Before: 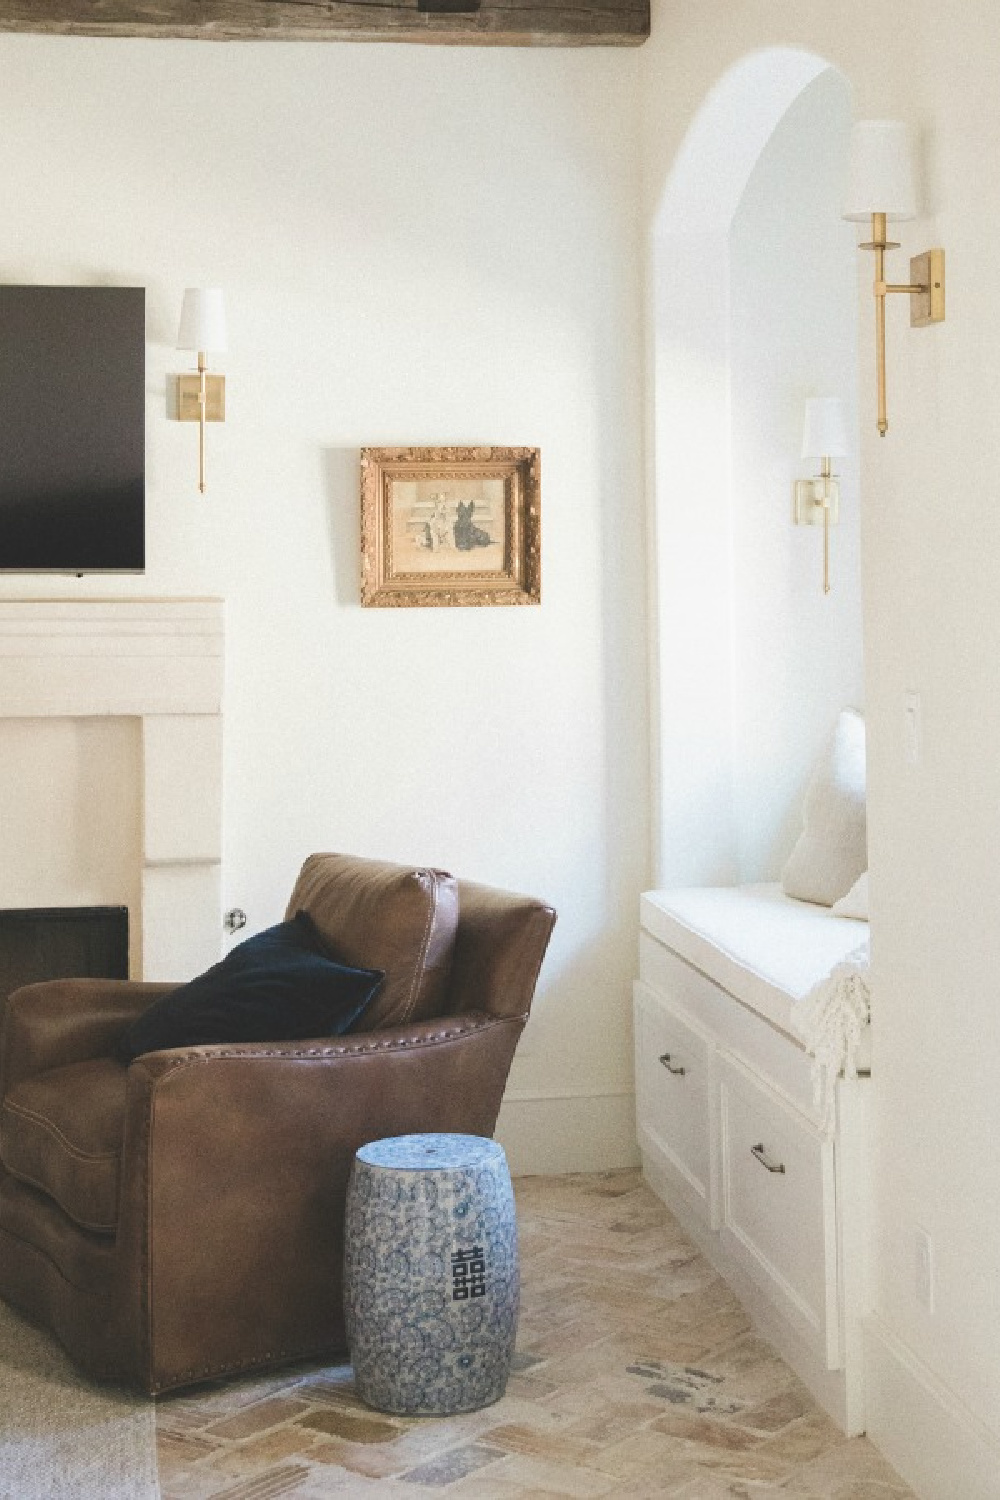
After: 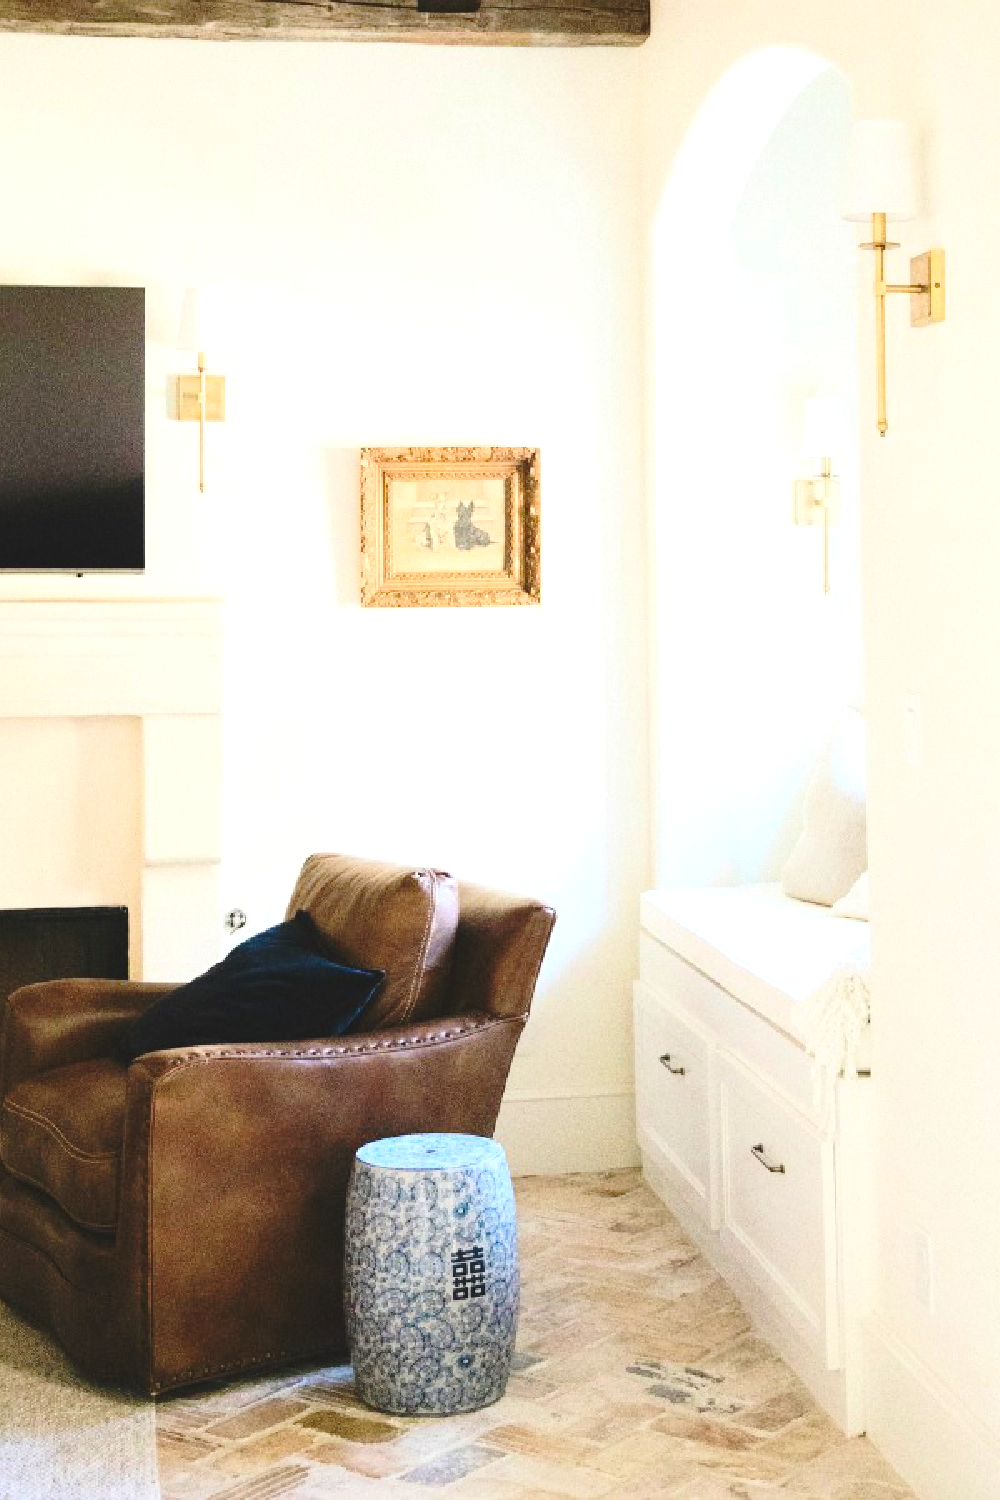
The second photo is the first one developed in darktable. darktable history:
base curve: curves: ch0 [(0, 0) (0.073, 0.04) (0.157, 0.139) (0.492, 0.492) (0.758, 0.758) (1, 1)], preserve colors none
contrast brightness saturation: contrast 0.233, brightness 0.105, saturation 0.285
exposure: black level correction 0.001, exposure 0.499 EV, compensate highlight preservation false
